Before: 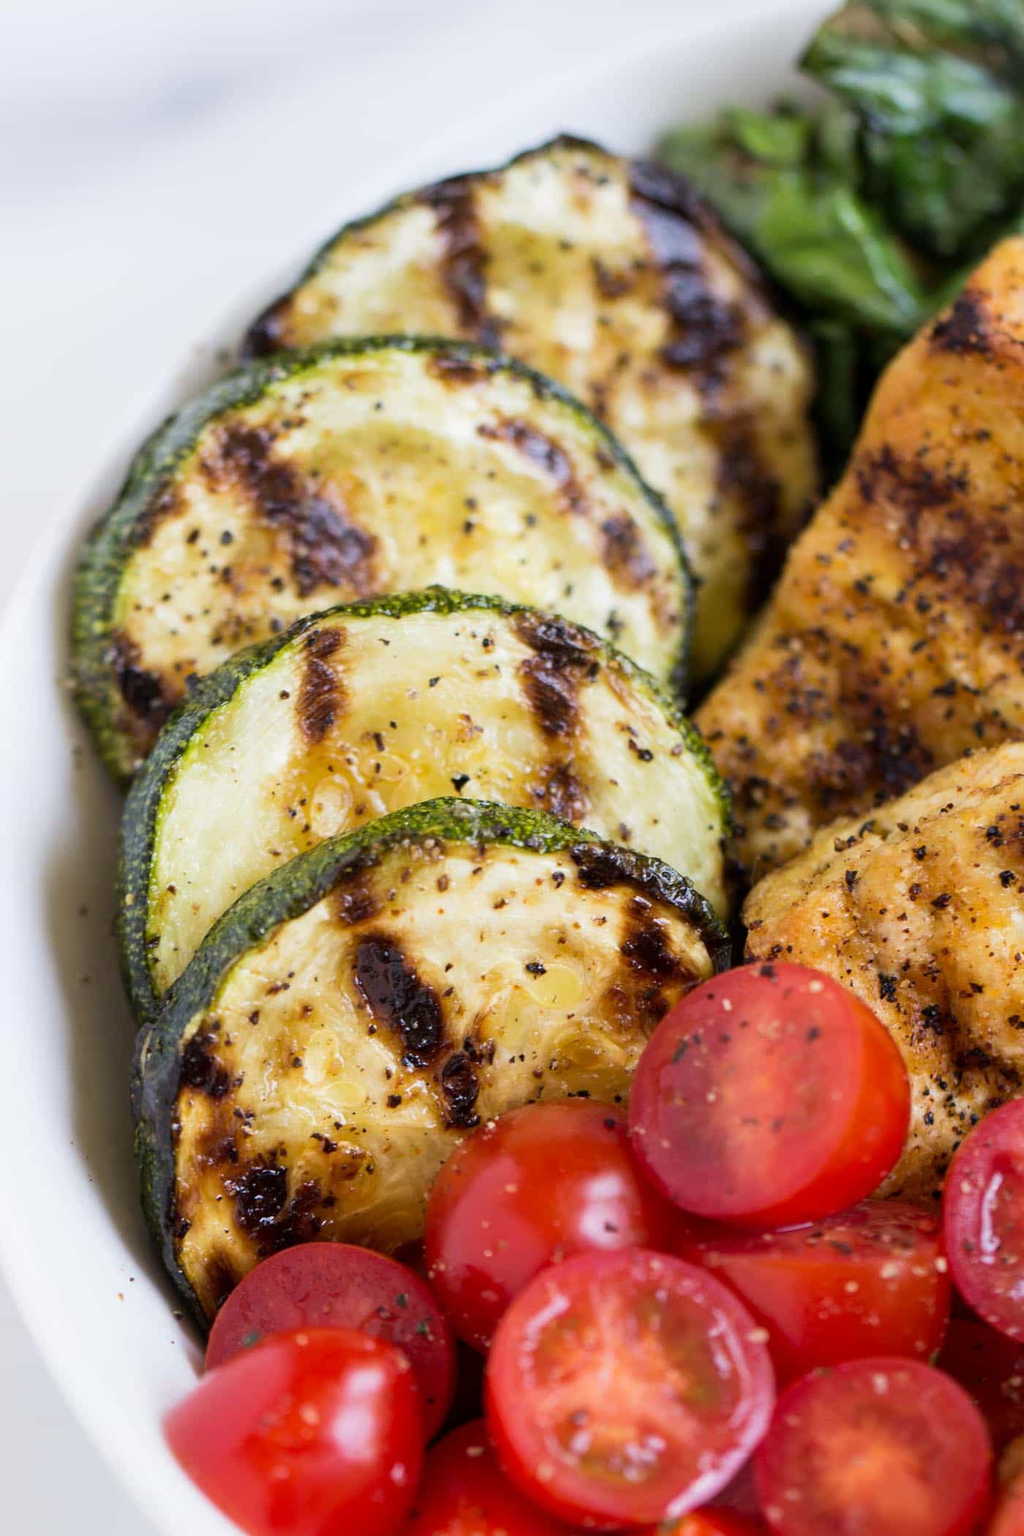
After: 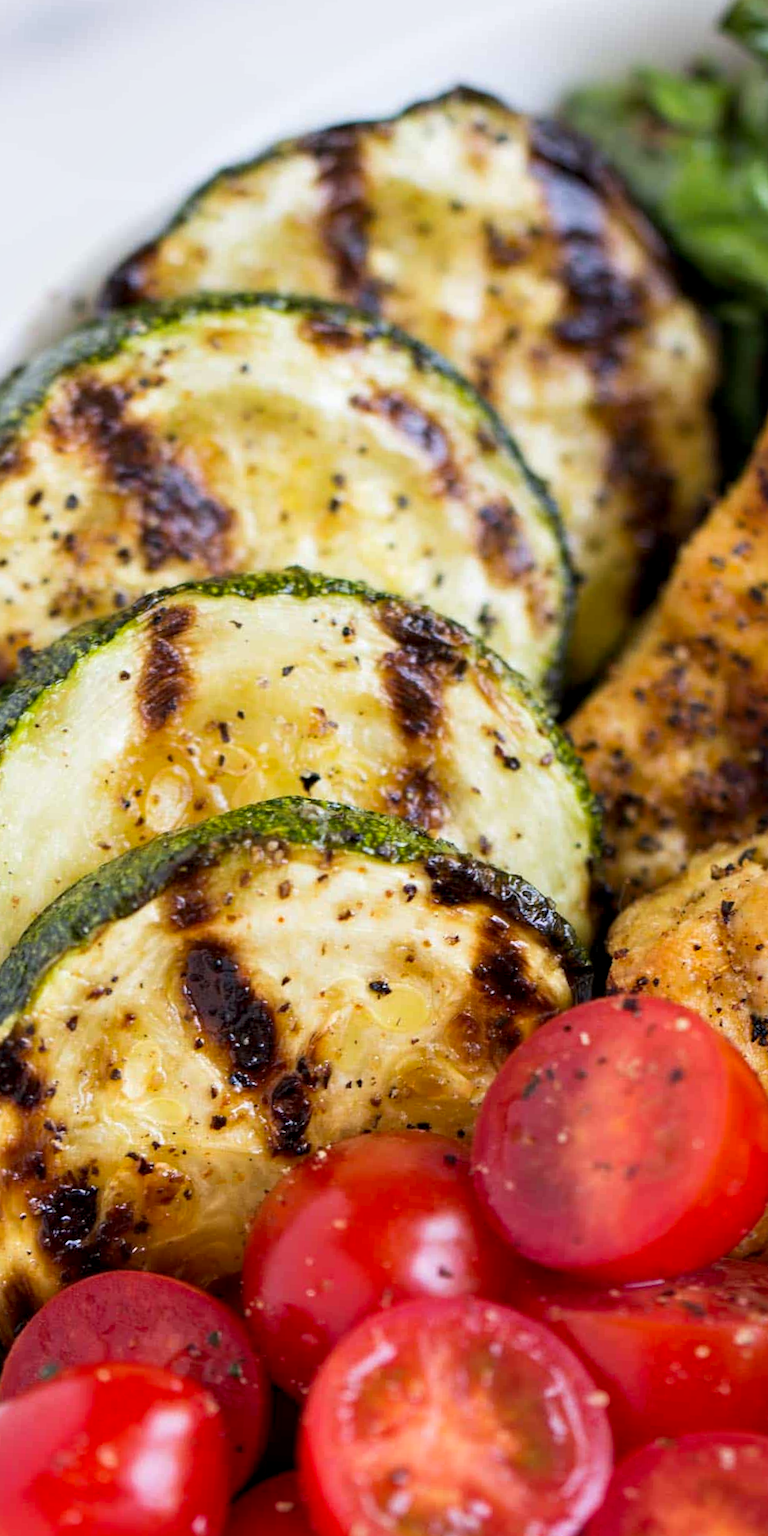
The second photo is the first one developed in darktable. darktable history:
crop and rotate: angle -3.27°, left 14.277%, top 0.028%, right 10.766%, bottom 0.028%
contrast equalizer: octaves 7, y [[0.6 ×6], [0.55 ×6], [0 ×6], [0 ×6], [0 ×6]], mix 0.2
color correction: saturation 1.1
